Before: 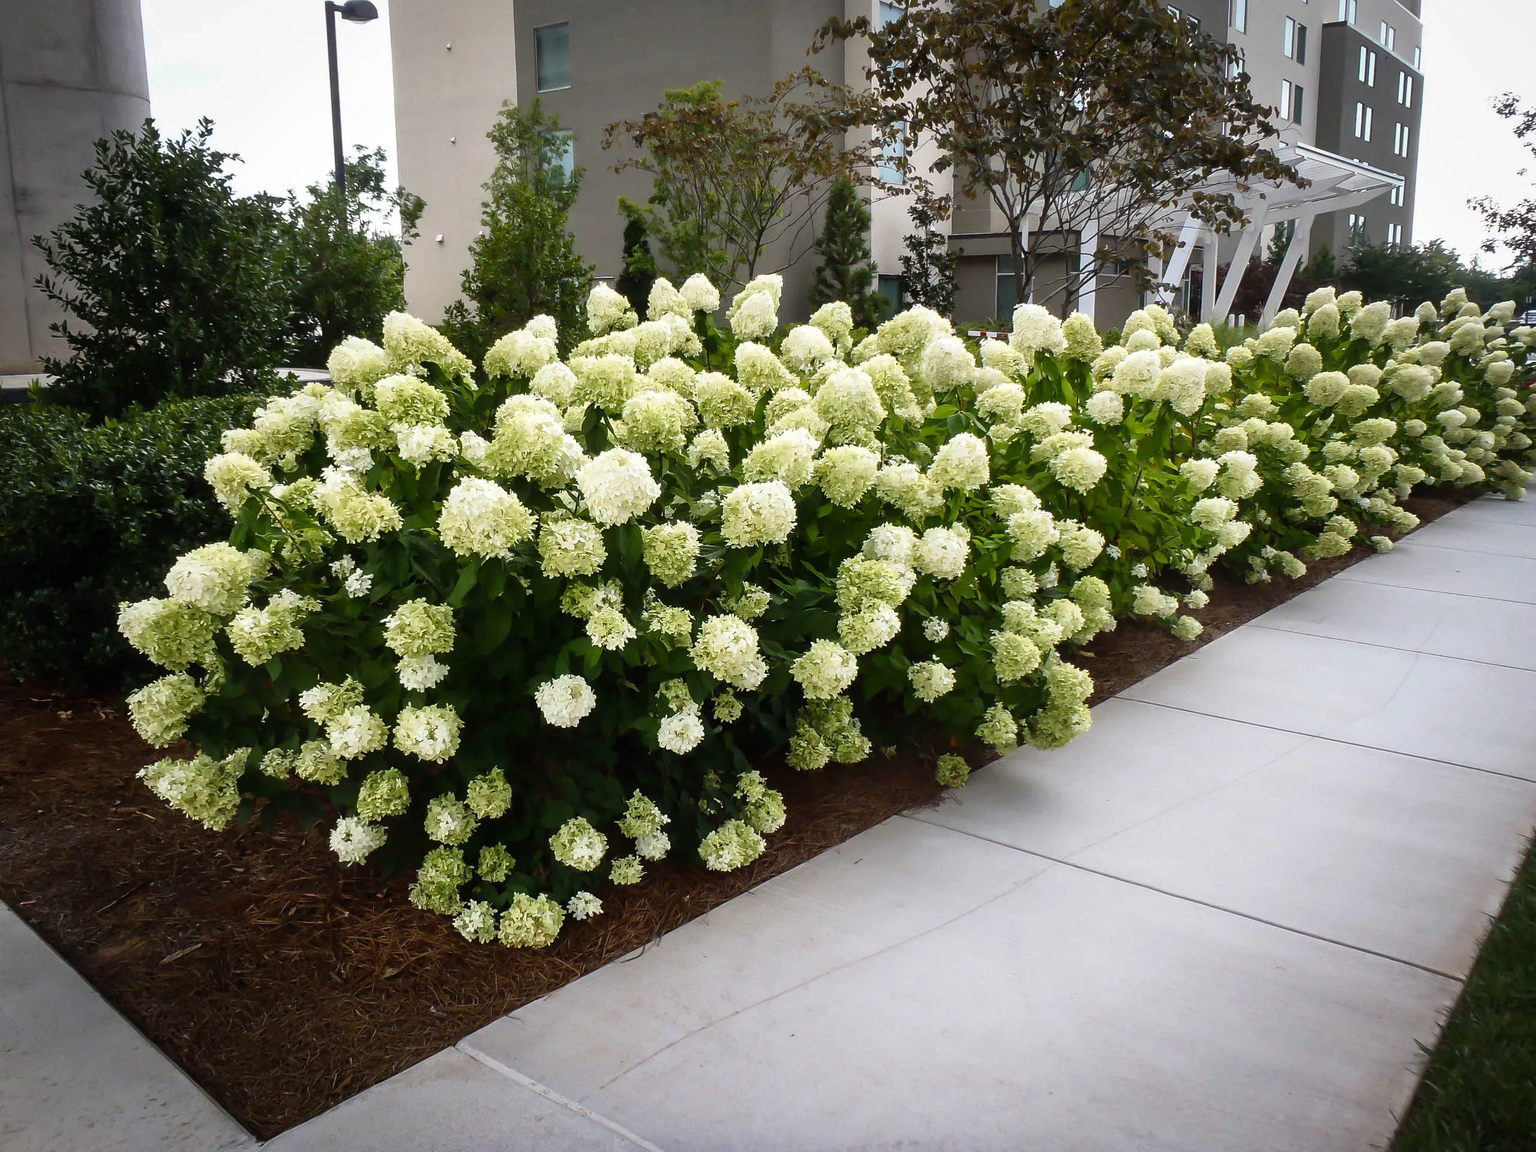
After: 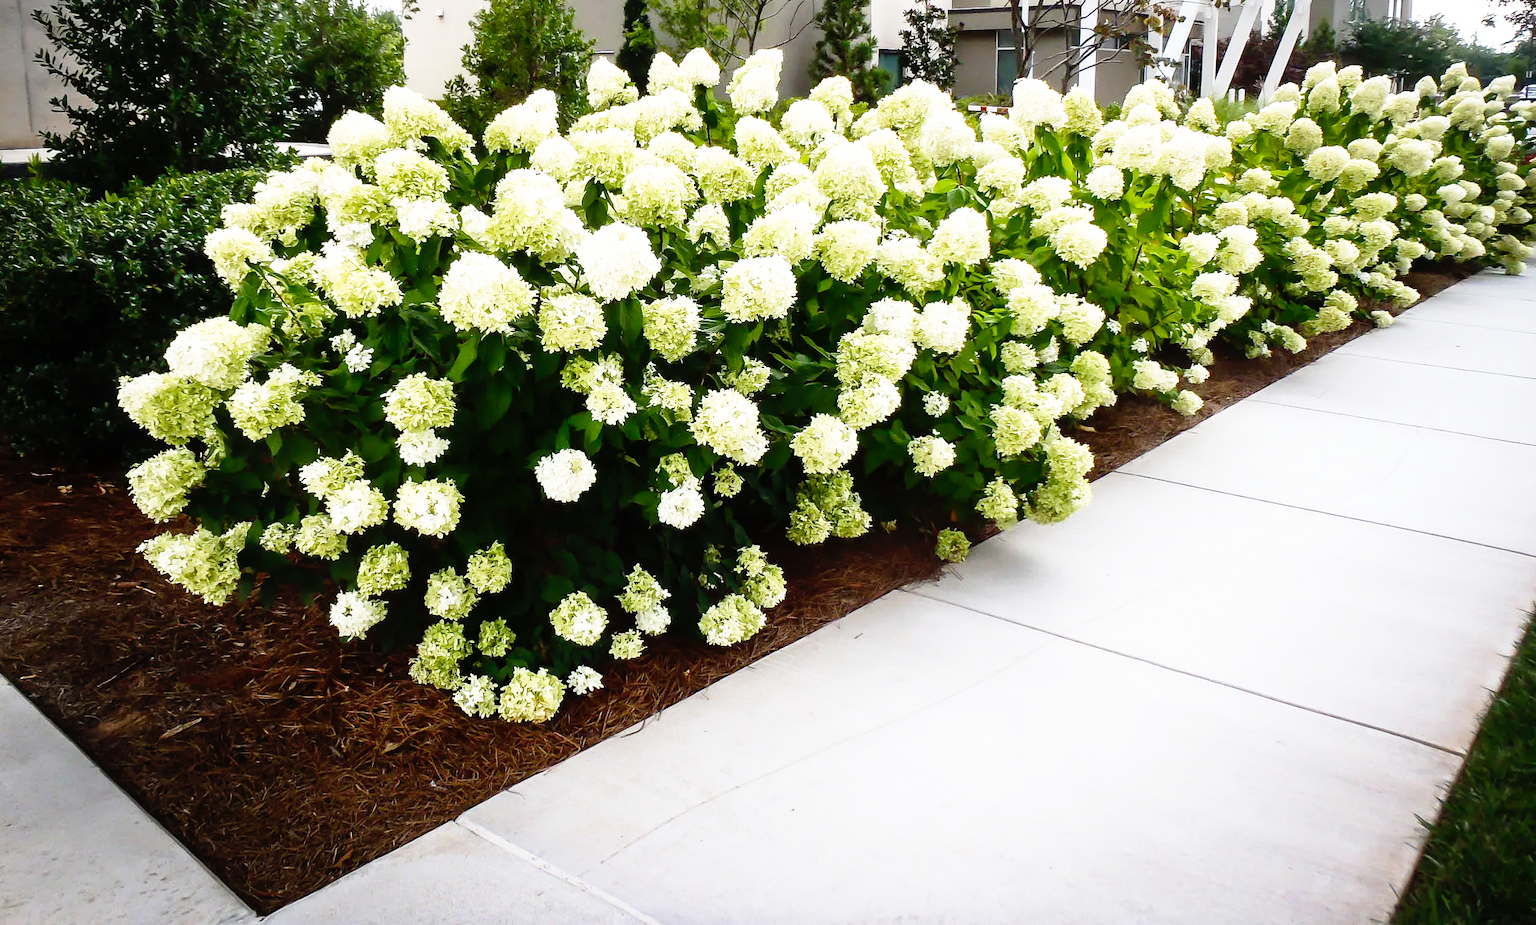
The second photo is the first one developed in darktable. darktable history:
crop and rotate: top 19.609%
base curve: curves: ch0 [(0, 0) (0.012, 0.01) (0.073, 0.168) (0.31, 0.711) (0.645, 0.957) (1, 1)], preserve colors none
